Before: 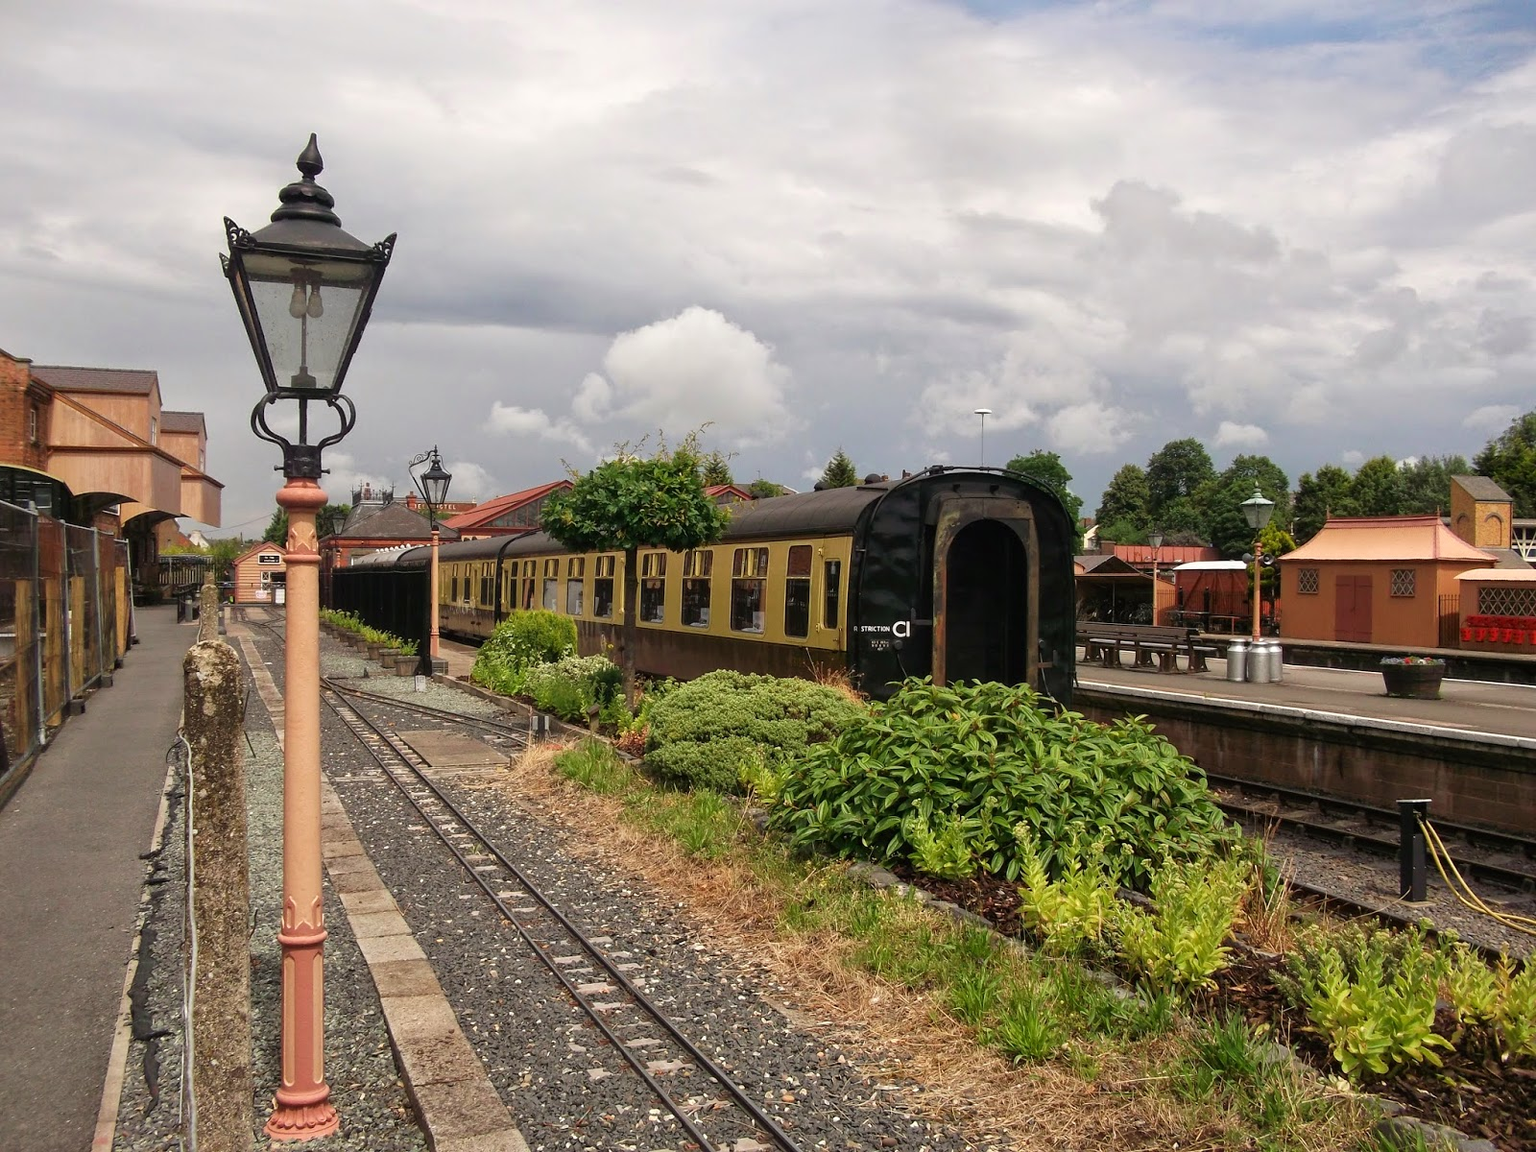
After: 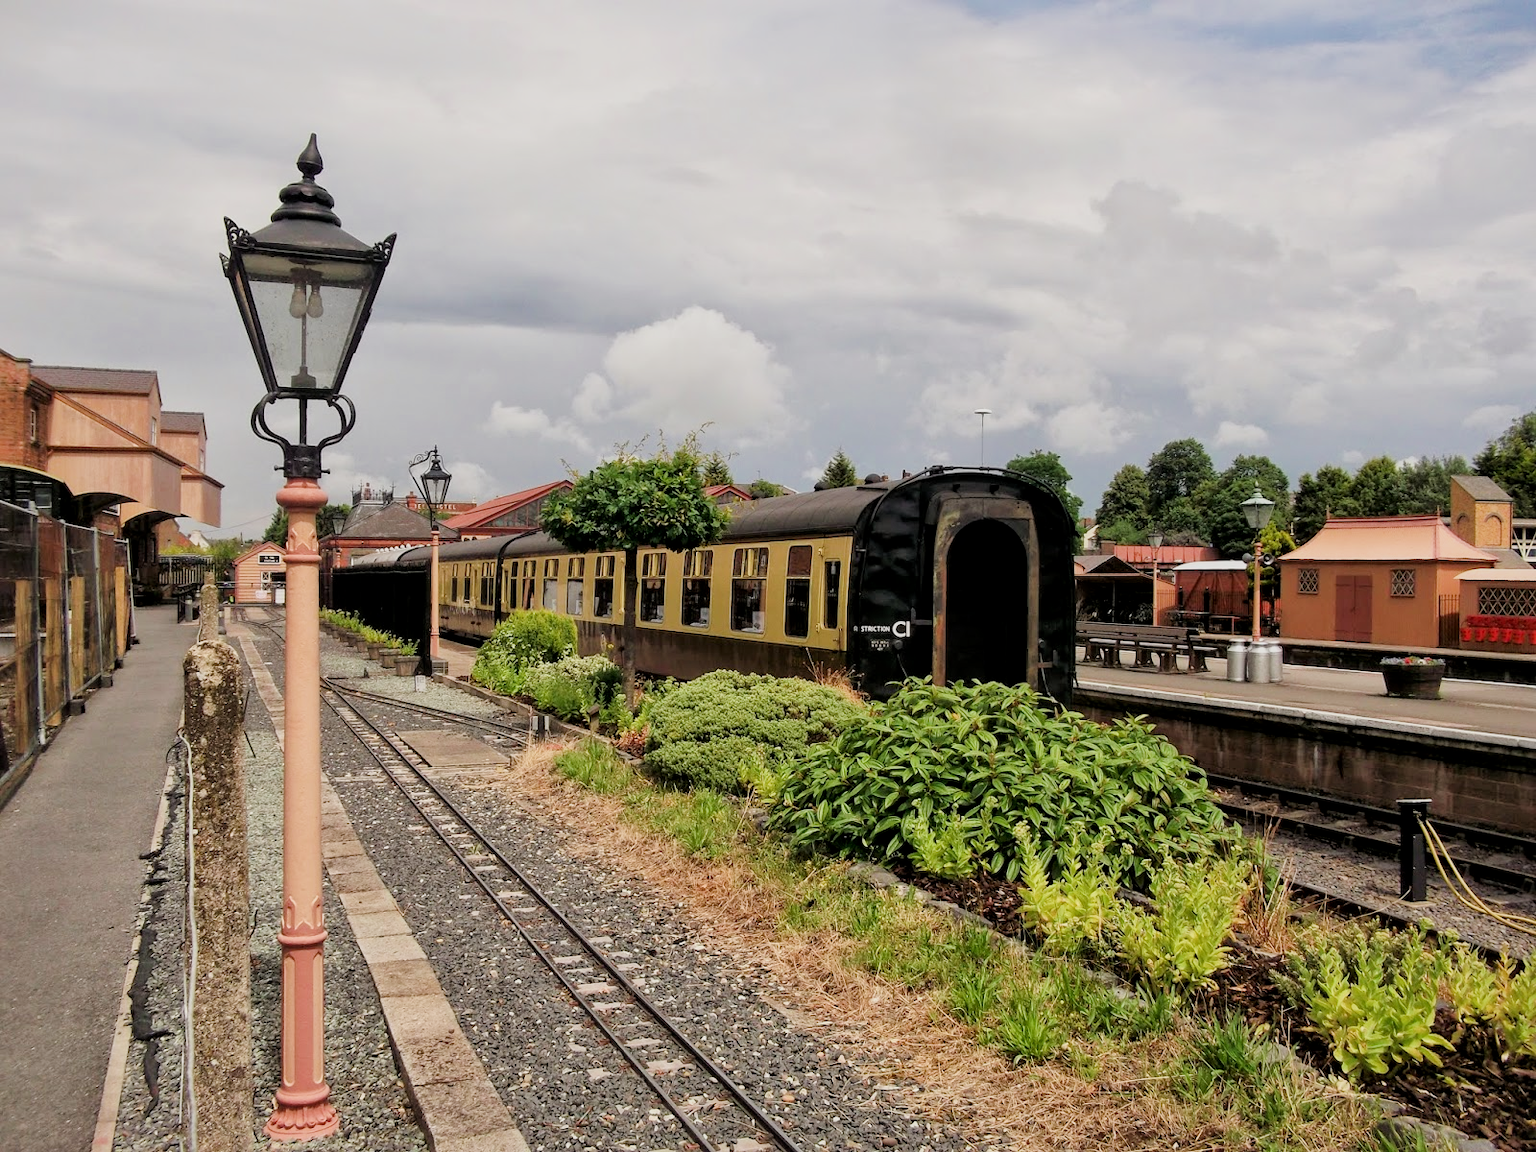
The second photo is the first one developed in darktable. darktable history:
local contrast: mode bilateral grid, contrast 20, coarseness 51, detail 132%, midtone range 0.2
filmic rgb: black relative exposure -6.94 EV, white relative exposure 5.67 EV, threshold 3.02 EV, hardness 2.84, enable highlight reconstruction true
exposure: black level correction 0, exposure 0.5 EV, compensate highlight preservation false
